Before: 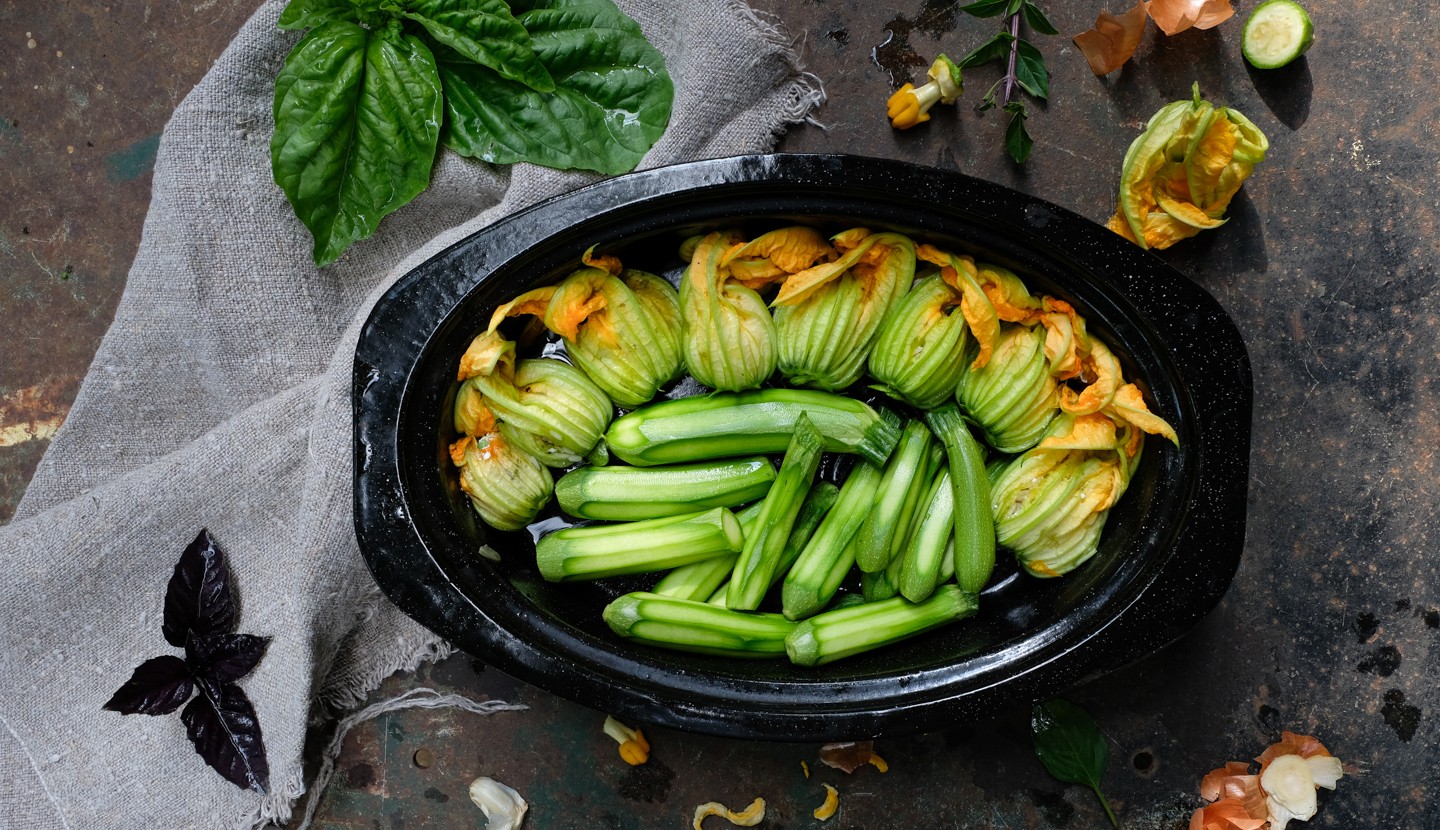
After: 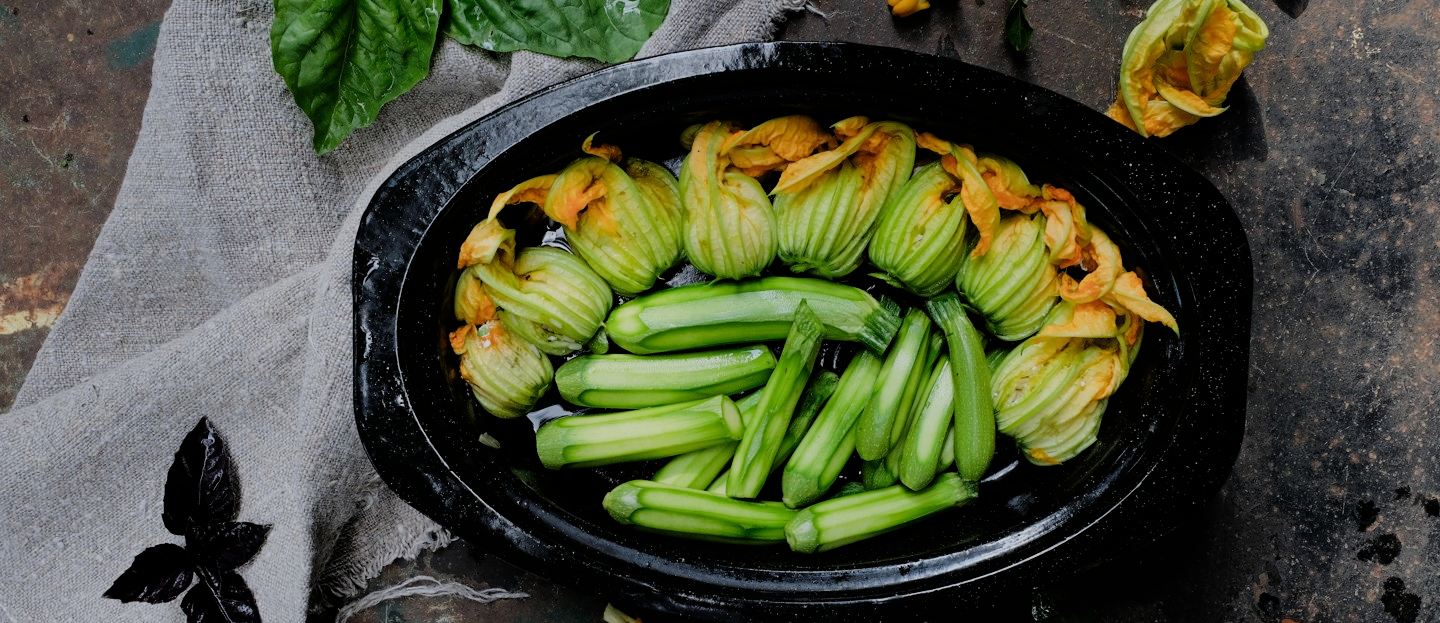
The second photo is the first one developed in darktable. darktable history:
filmic rgb: black relative exposure -7.26 EV, white relative exposure 5.07 EV, hardness 3.2, iterations of high-quality reconstruction 0
crop: top 13.613%, bottom 11.266%
